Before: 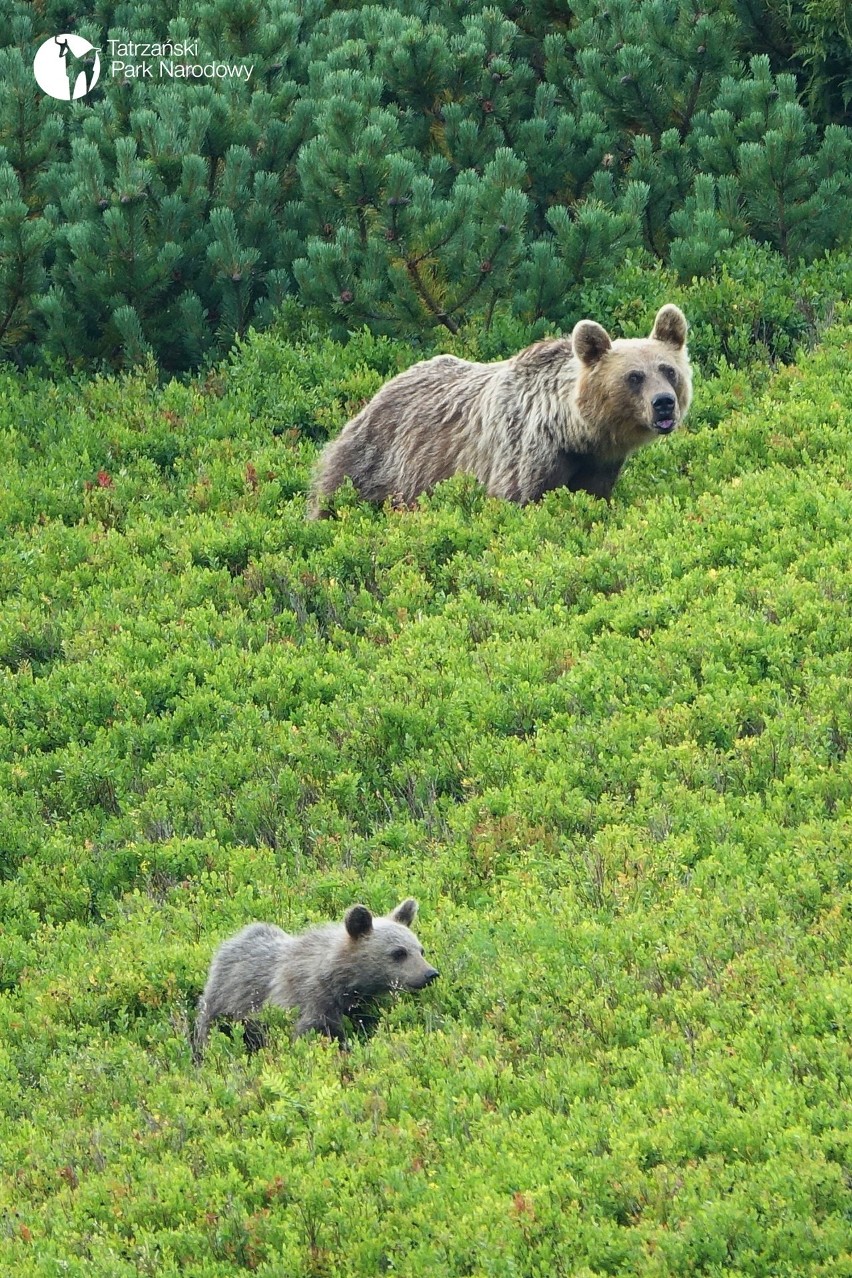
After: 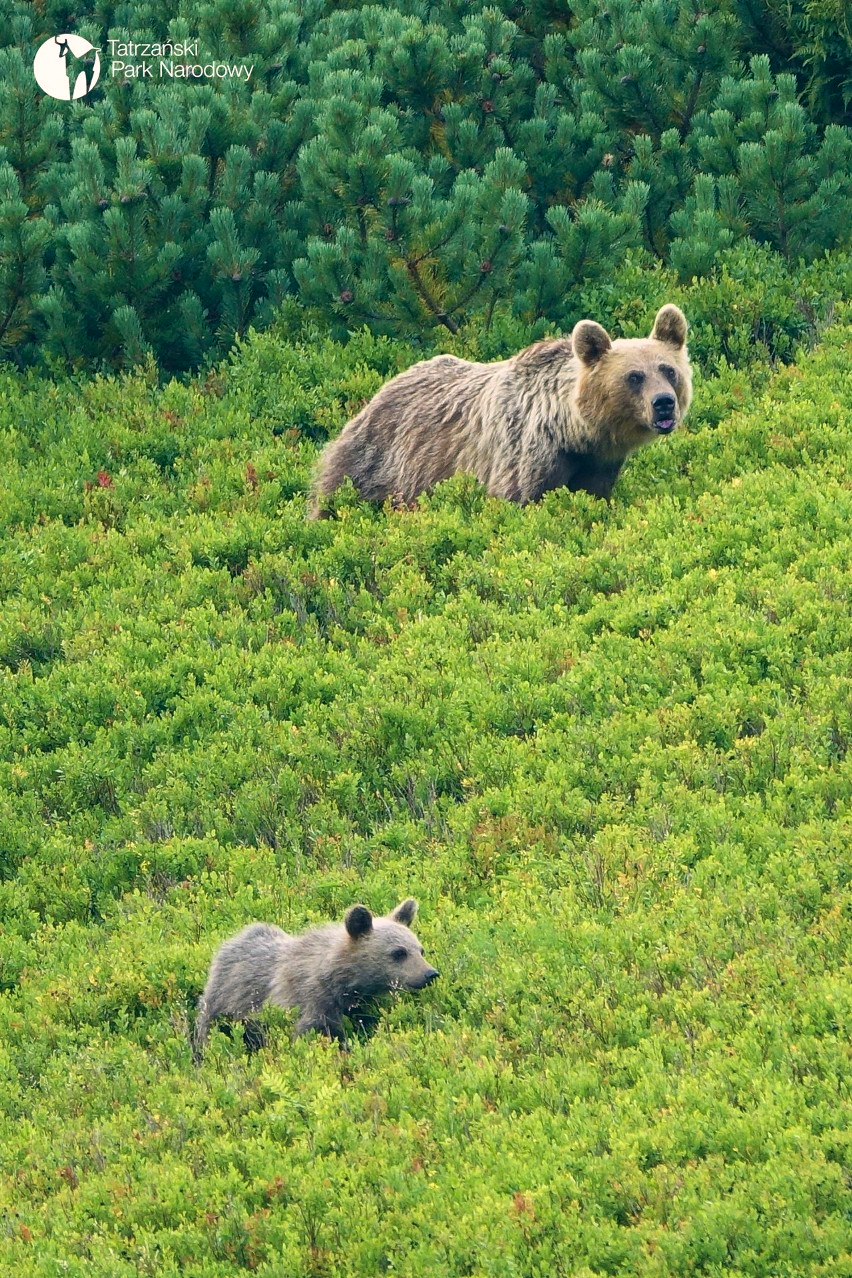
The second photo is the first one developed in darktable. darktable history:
velvia: strength 24.75%
color correction: highlights a* 5.4, highlights b* 5.28, shadows a* -4.17, shadows b* -5.27
